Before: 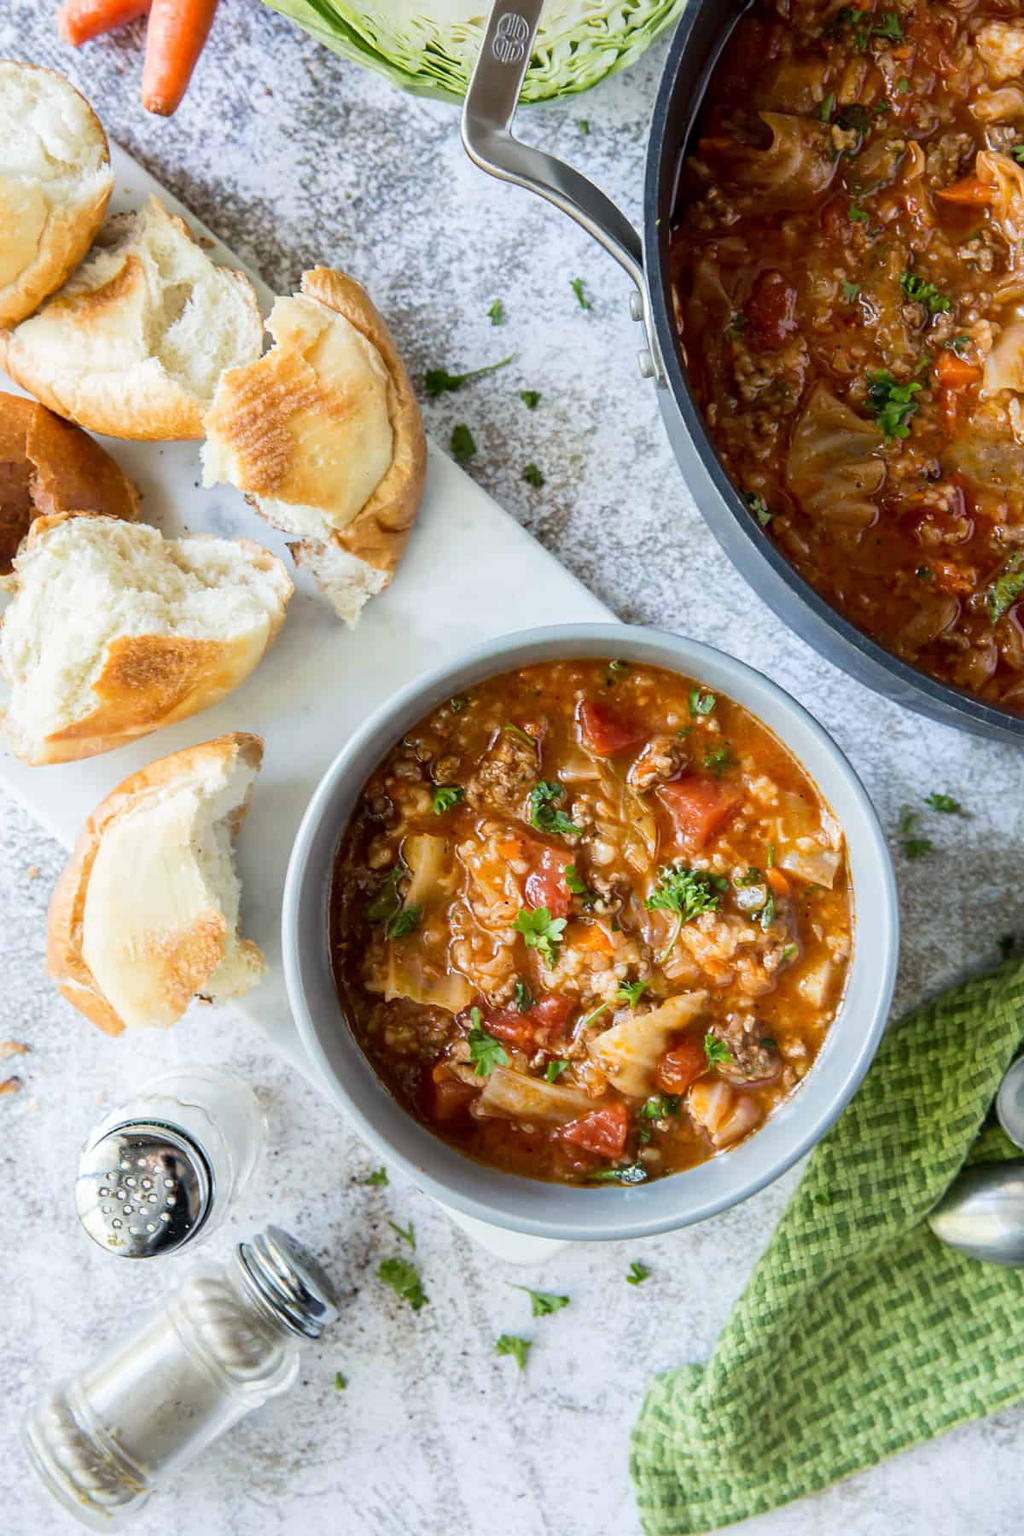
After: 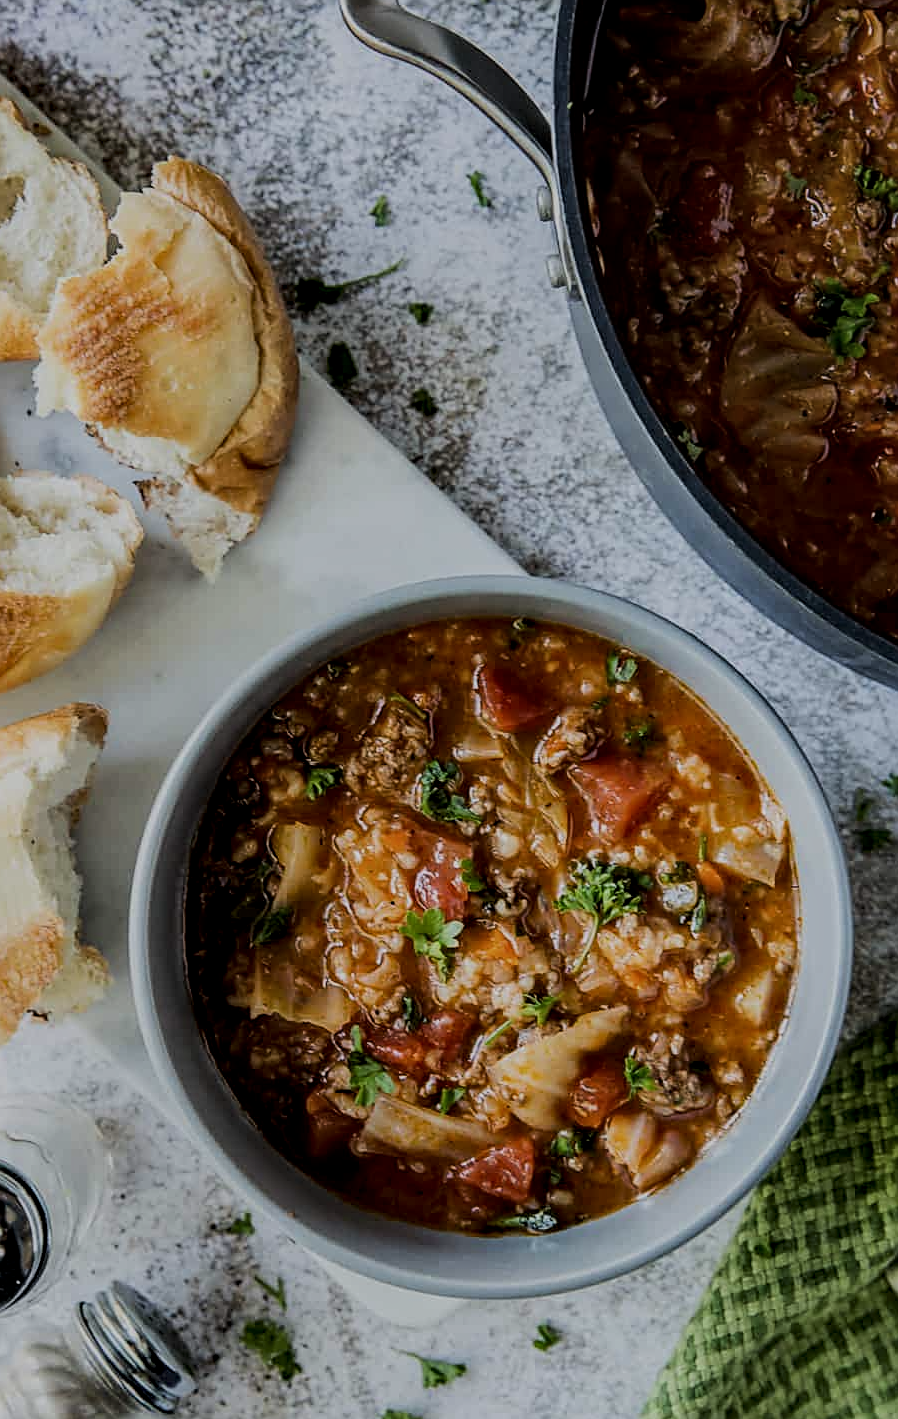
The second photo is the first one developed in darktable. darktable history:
crop: left 16.768%, top 8.653%, right 8.362%, bottom 12.485%
filmic rgb: black relative exposure -7.5 EV, white relative exposure 5 EV, hardness 3.31, contrast 1.3, contrast in shadows safe
sharpen: on, module defaults
exposure: exposure -1 EV, compensate highlight preservation false
local contrast: detail 130%
tone equalizer: on, module defaults
